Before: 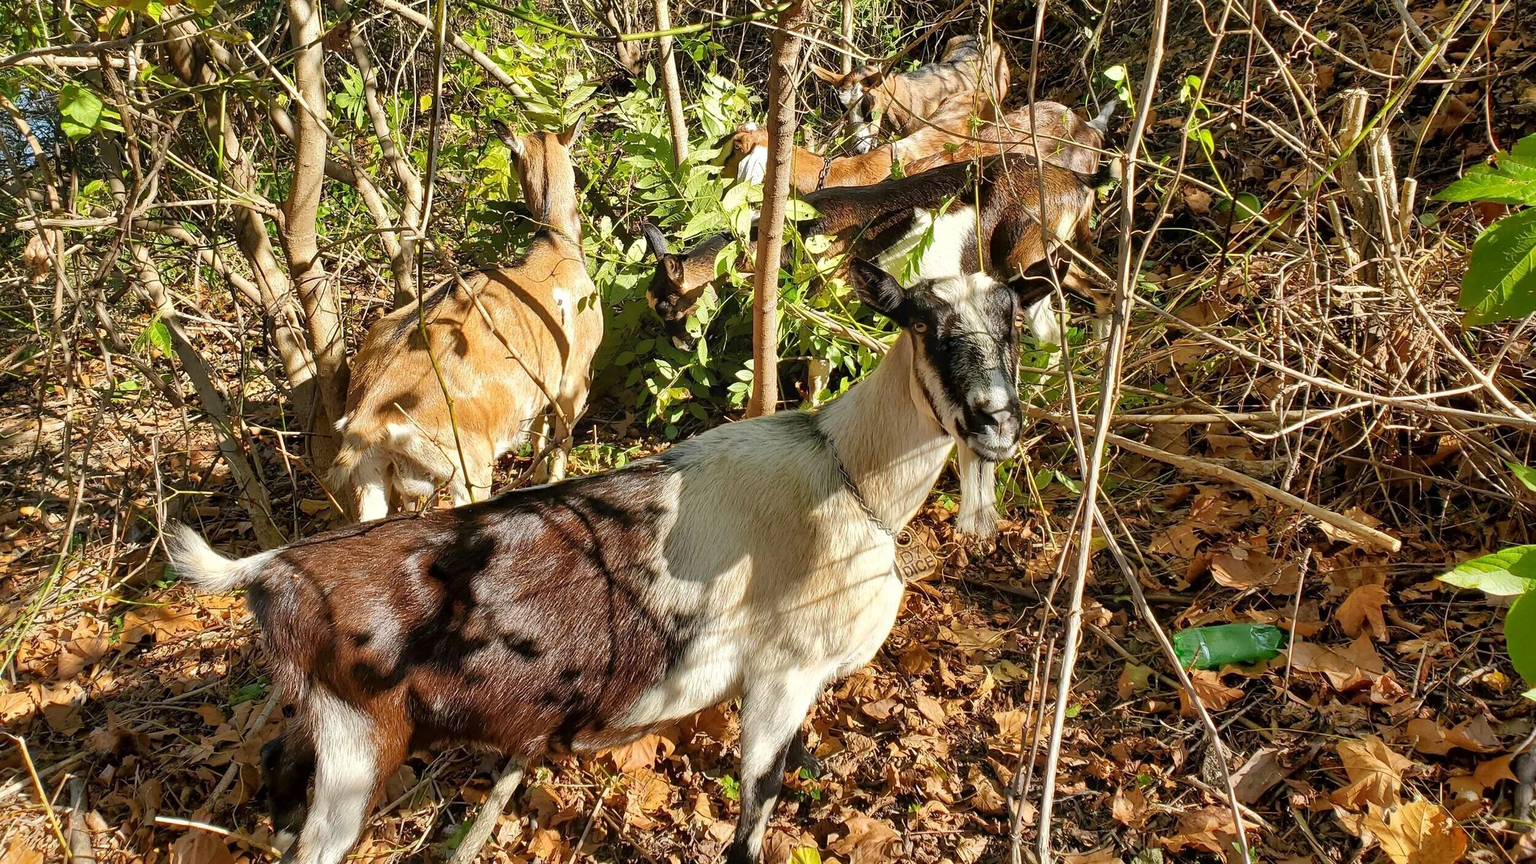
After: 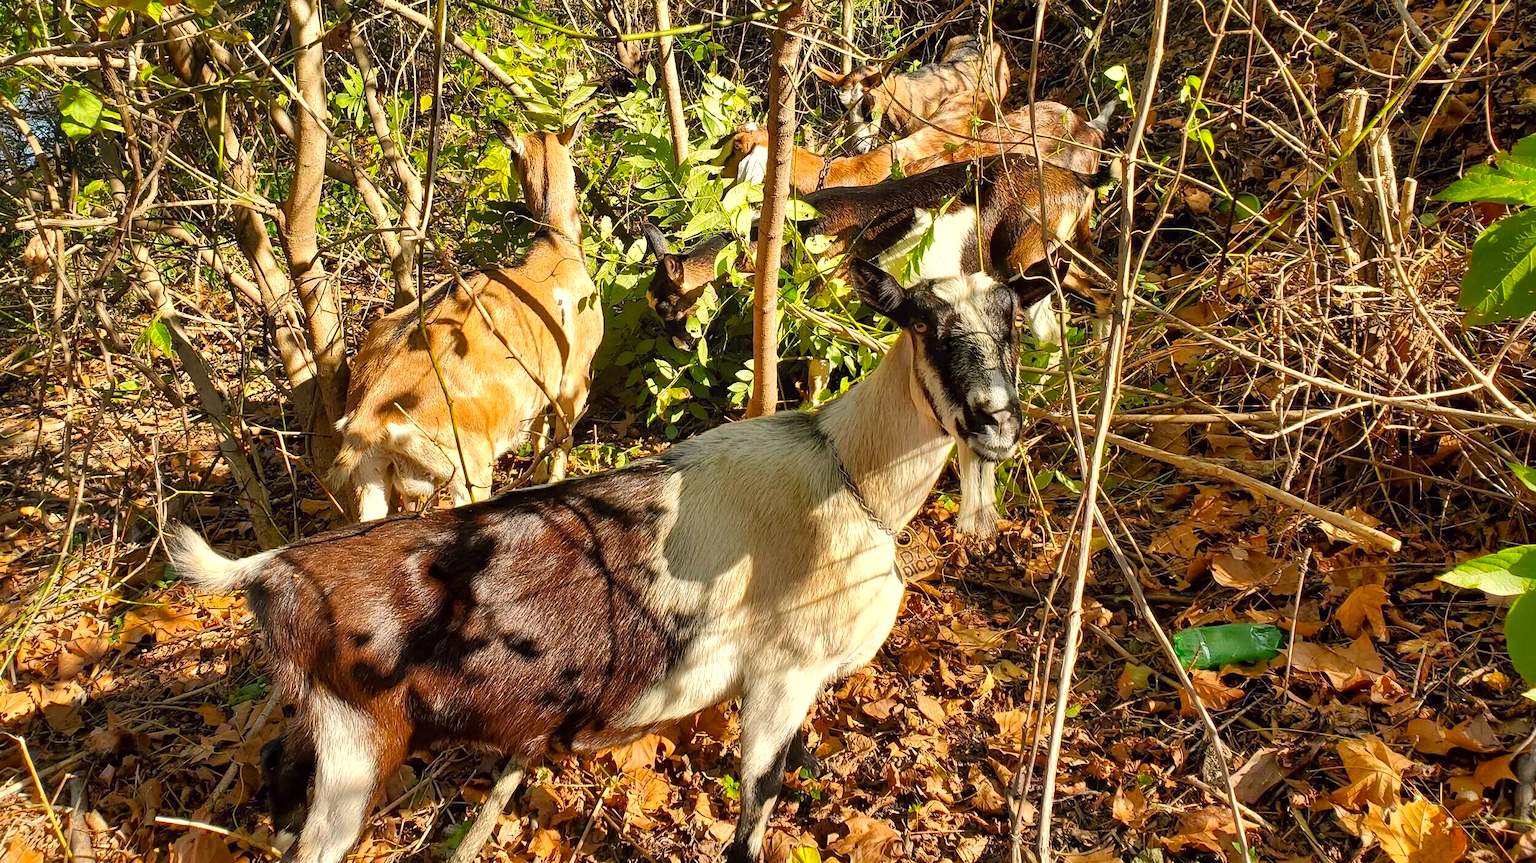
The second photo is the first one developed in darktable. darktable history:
white balance: red 1.045, blue 0.932
color balance: lift [1, 1, 0.999, 1.001], gamma [1, 1.003, 1.005, 0.995], gain [1, 0.992, 0.988, 1.012], contrast 5%, output saturation 110%
